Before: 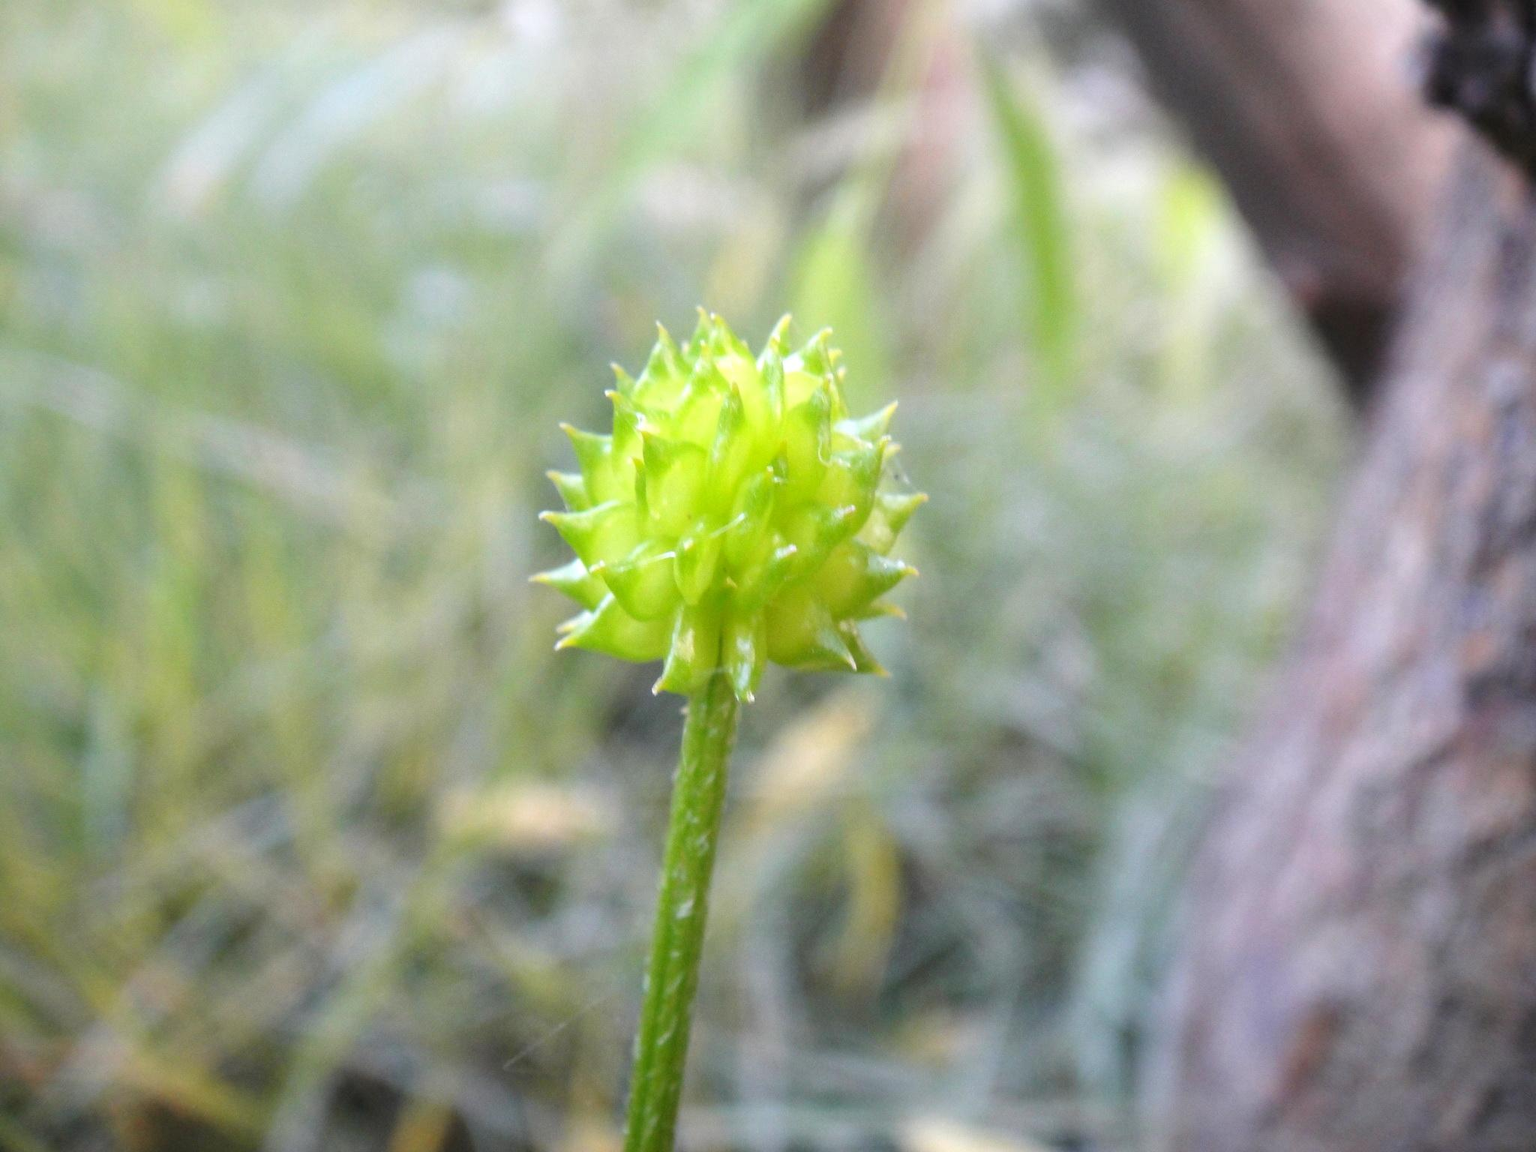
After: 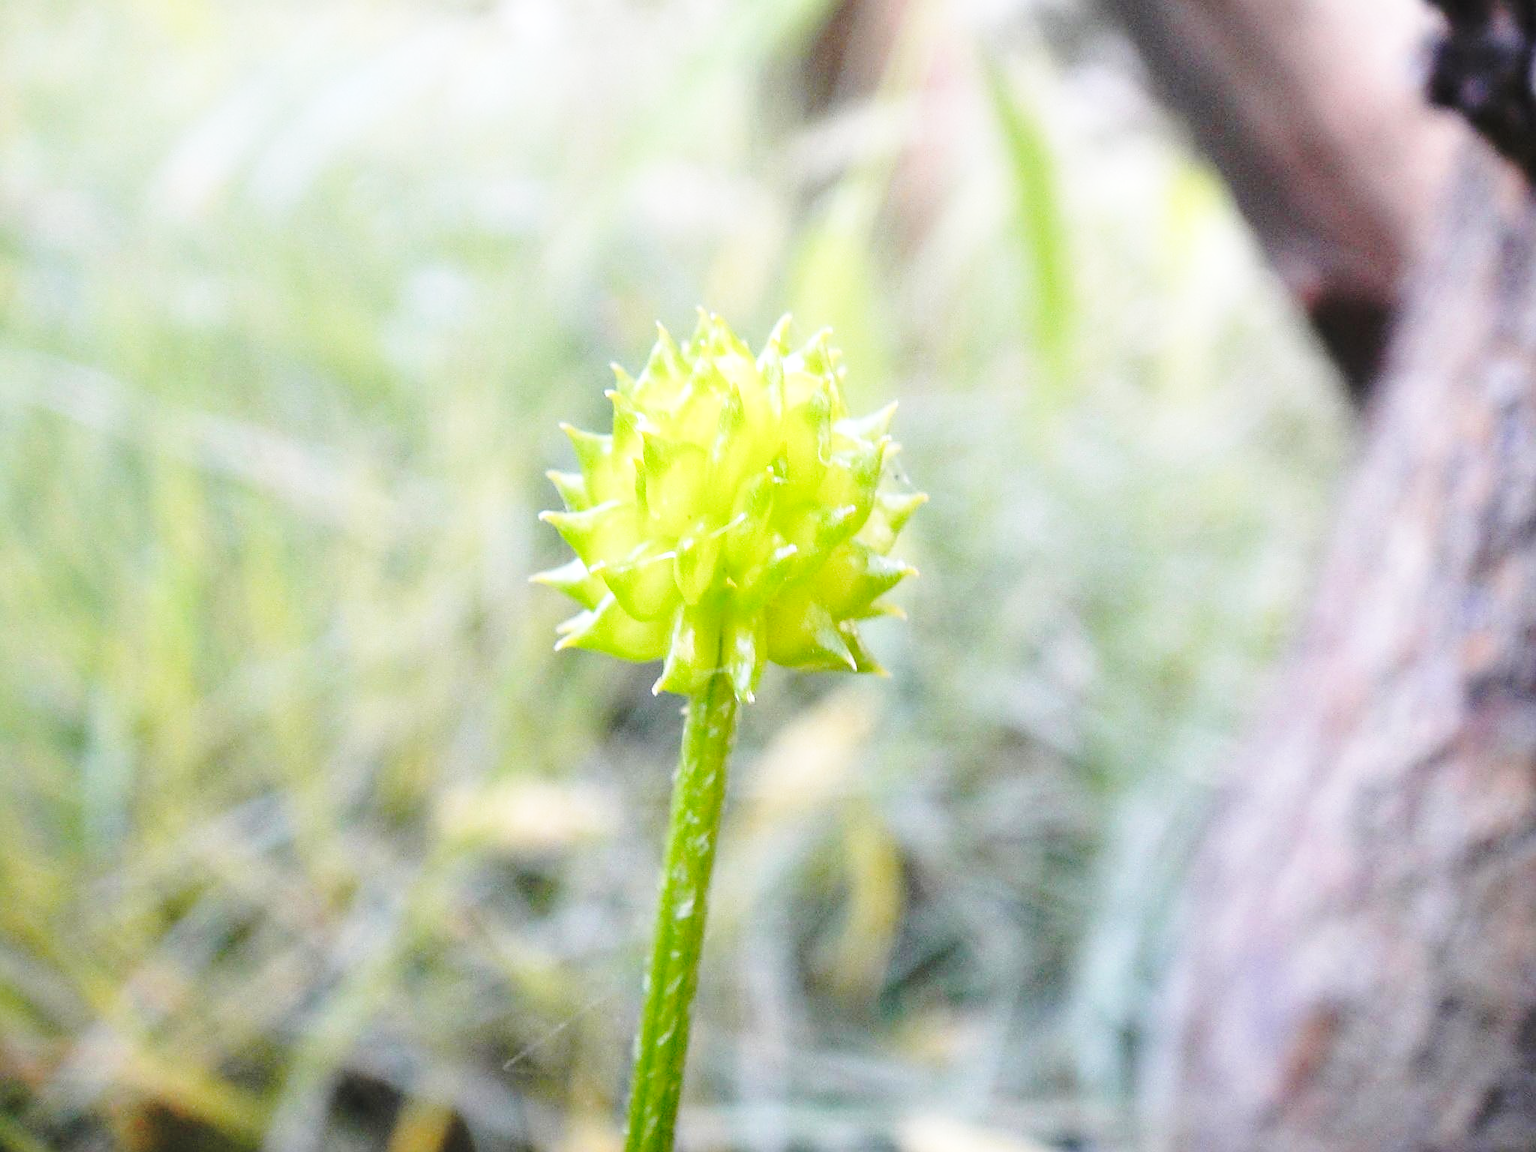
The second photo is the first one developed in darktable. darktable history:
base curve: curves: ch0 [(0, 0) (0.036, 0.037) (0.121, 0.228) (0.46, 0.76) (0.859, 0.983) (1, 1)], preserve colors none
sharpen: amount 0.734
exposure: compensate exposure bias true, compensate highlight preservation false
